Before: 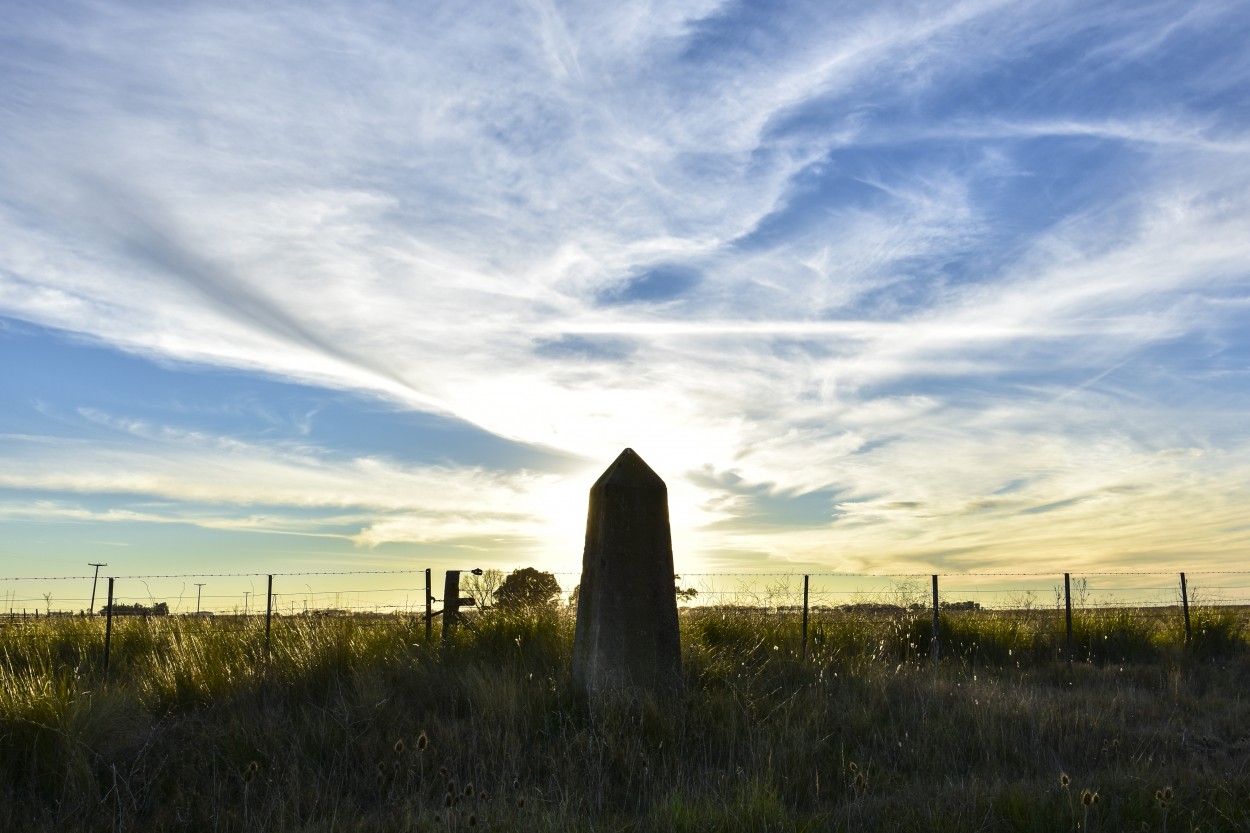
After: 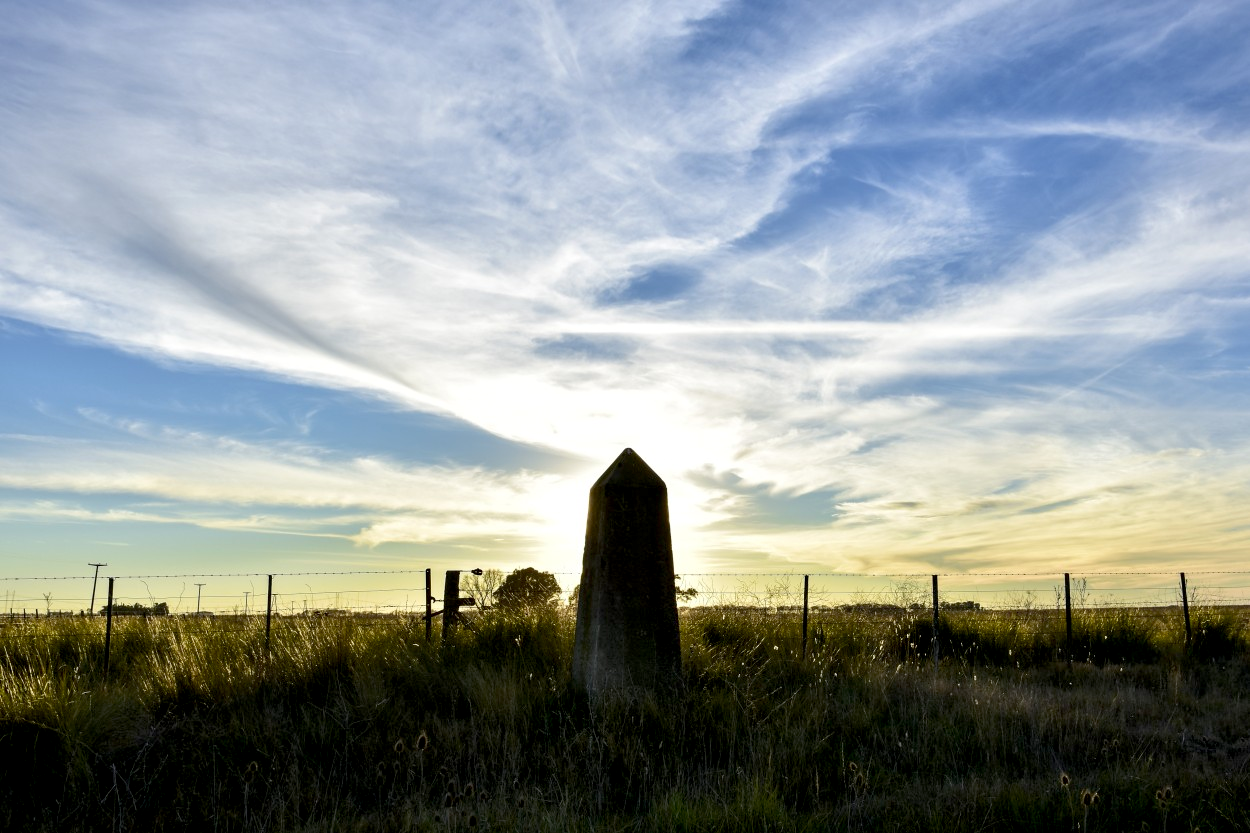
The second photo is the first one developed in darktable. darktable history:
exposure: black level correction 0.01, exposure 0.016 EV, compensate exposure bias true, compensate highlight preservation false
